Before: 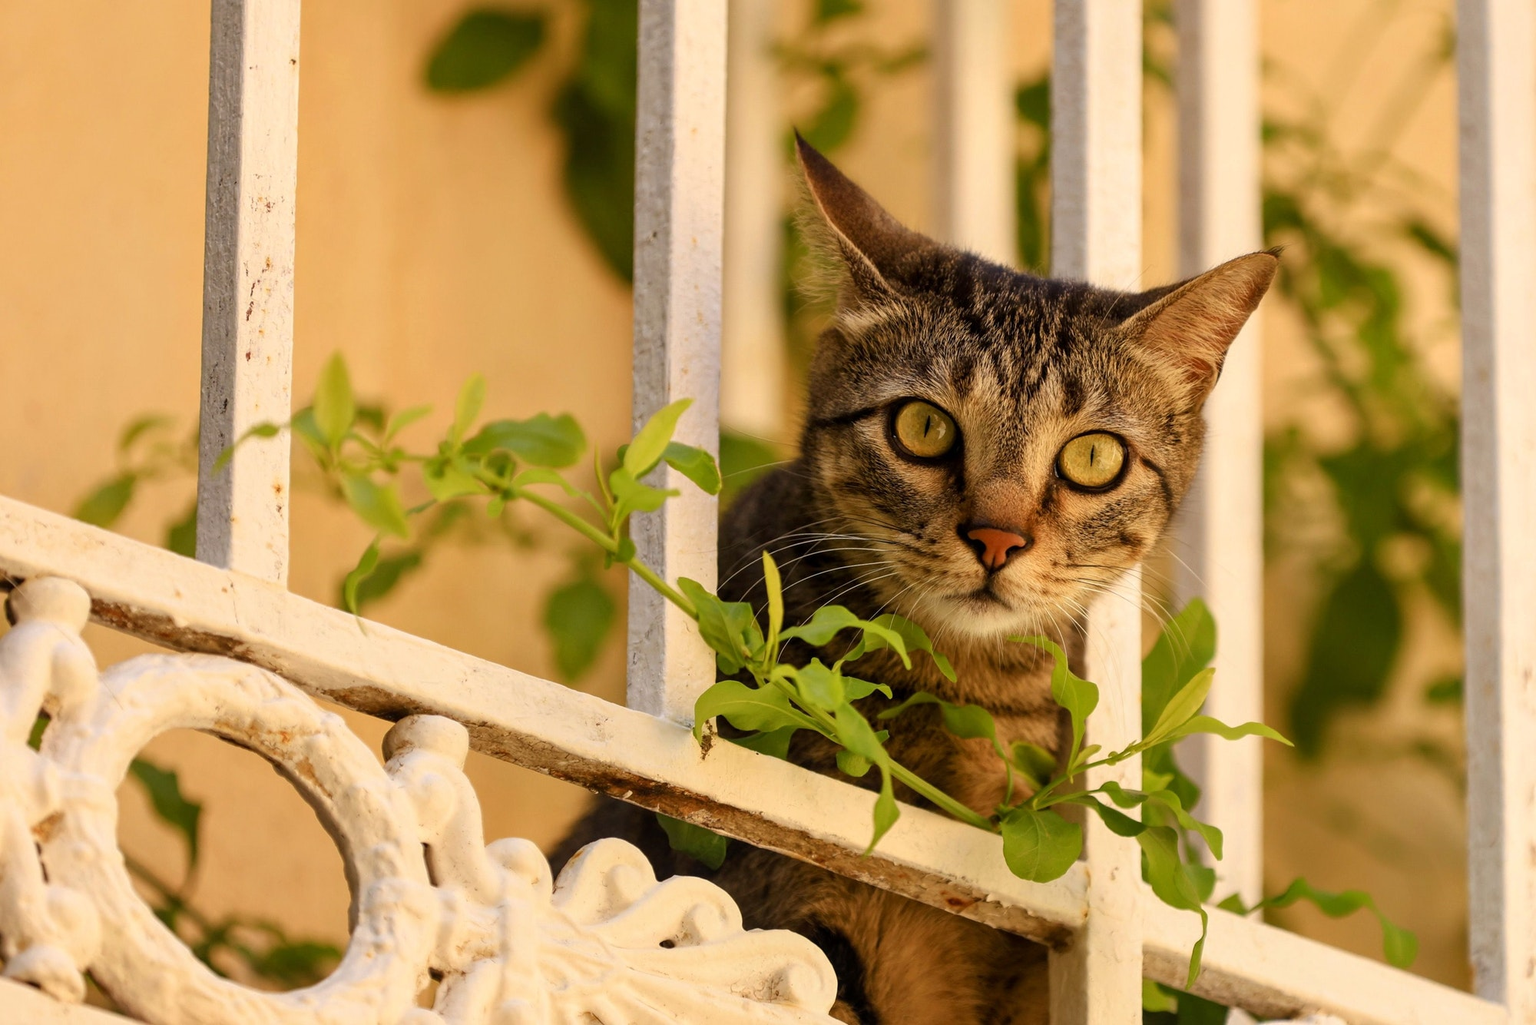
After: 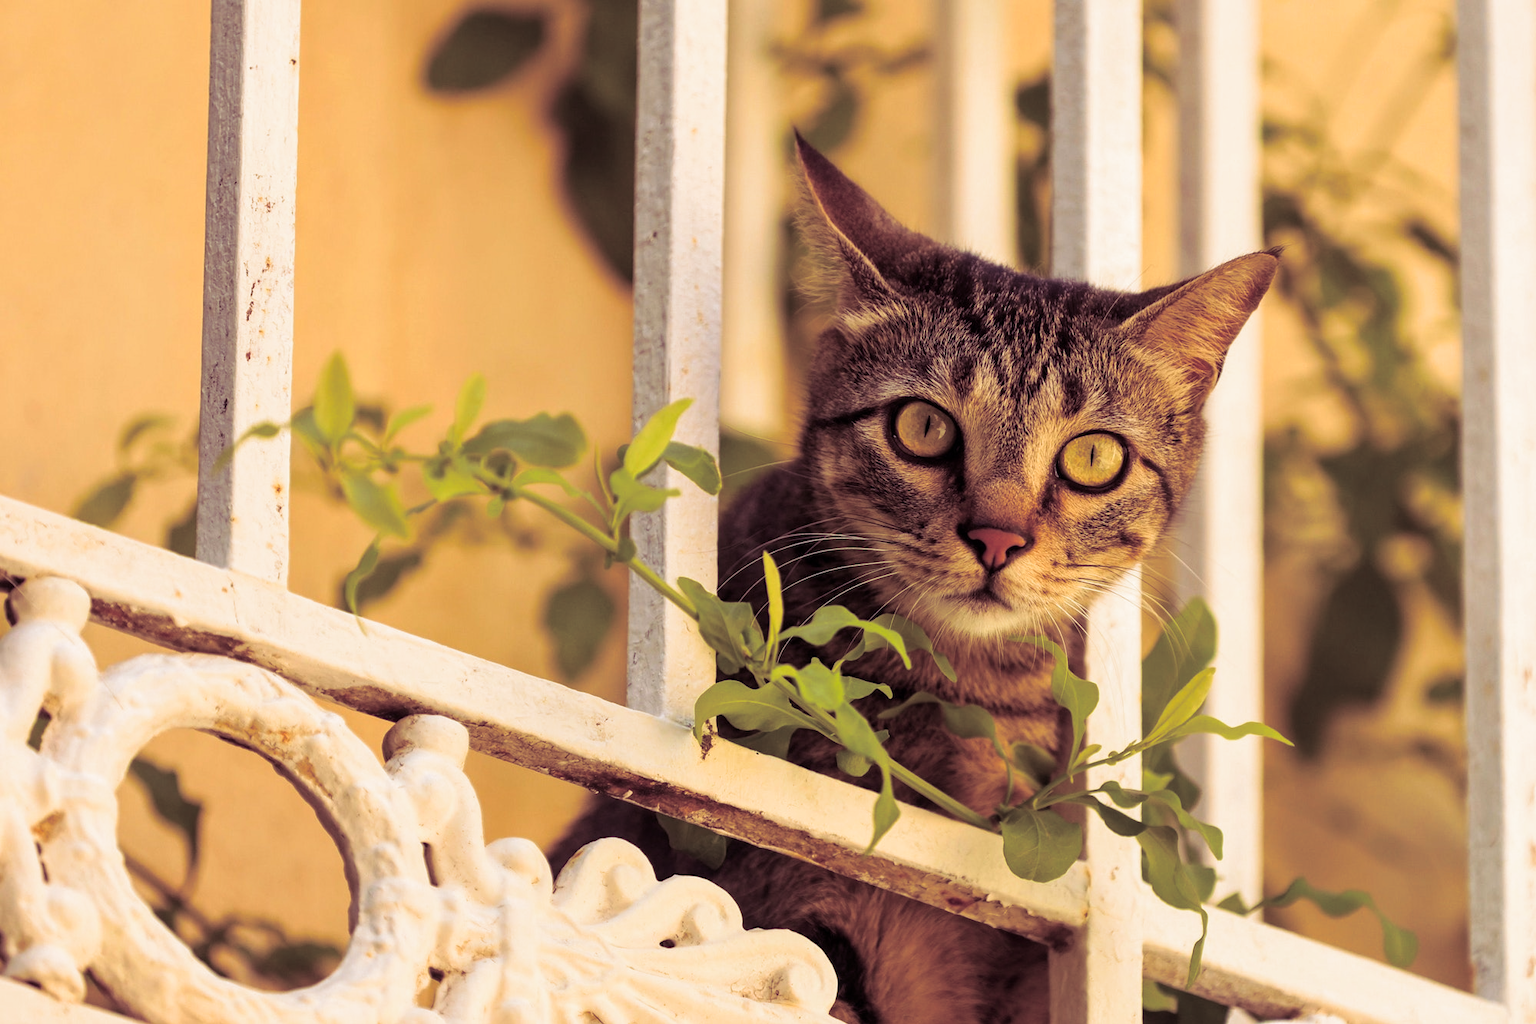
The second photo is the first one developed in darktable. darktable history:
split-toning: shadows › hue 316.8°, shadows › saturation 0.47, highlights › hue 201.6°, highlights › saturation 0, balance -41.97, compress 28.01%
exposure: exposure 0.2 EV, compensate highlight preservation false
